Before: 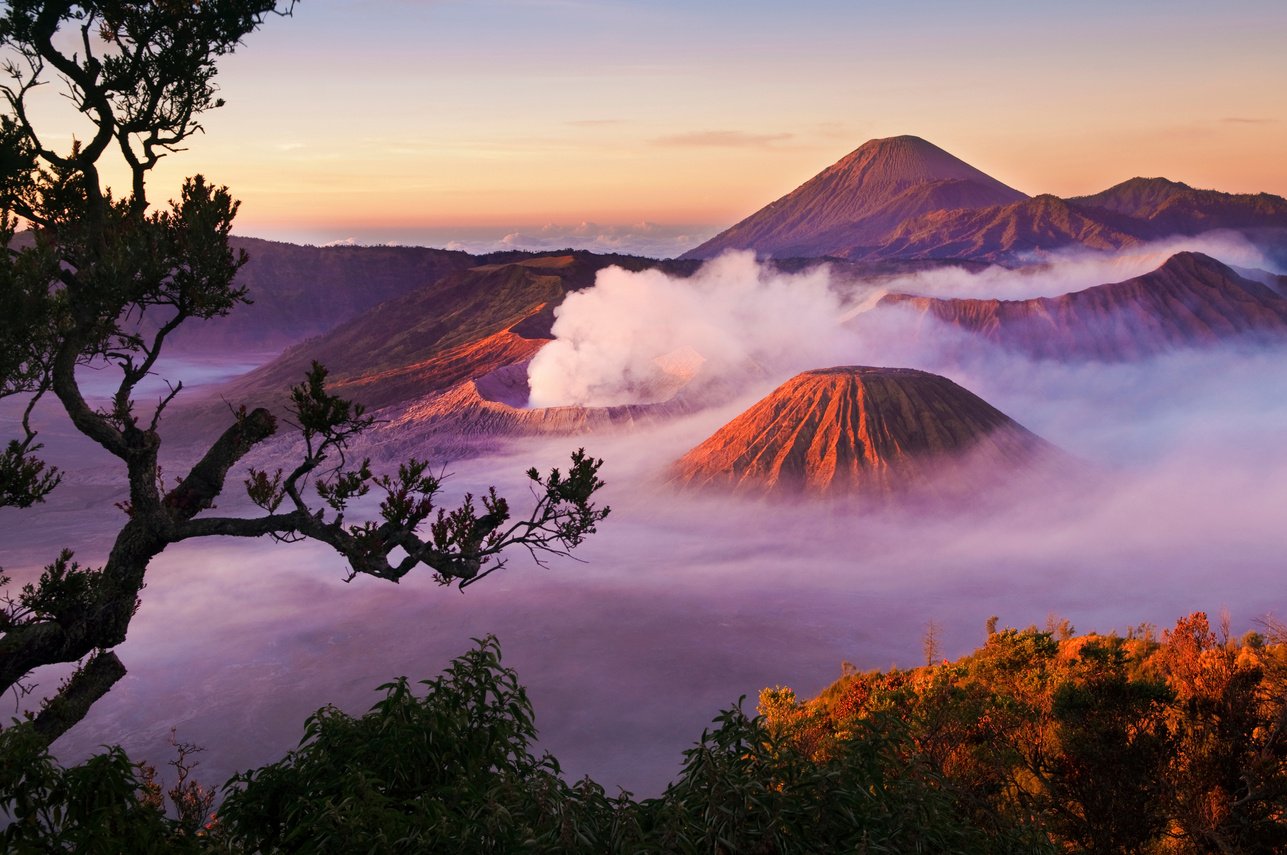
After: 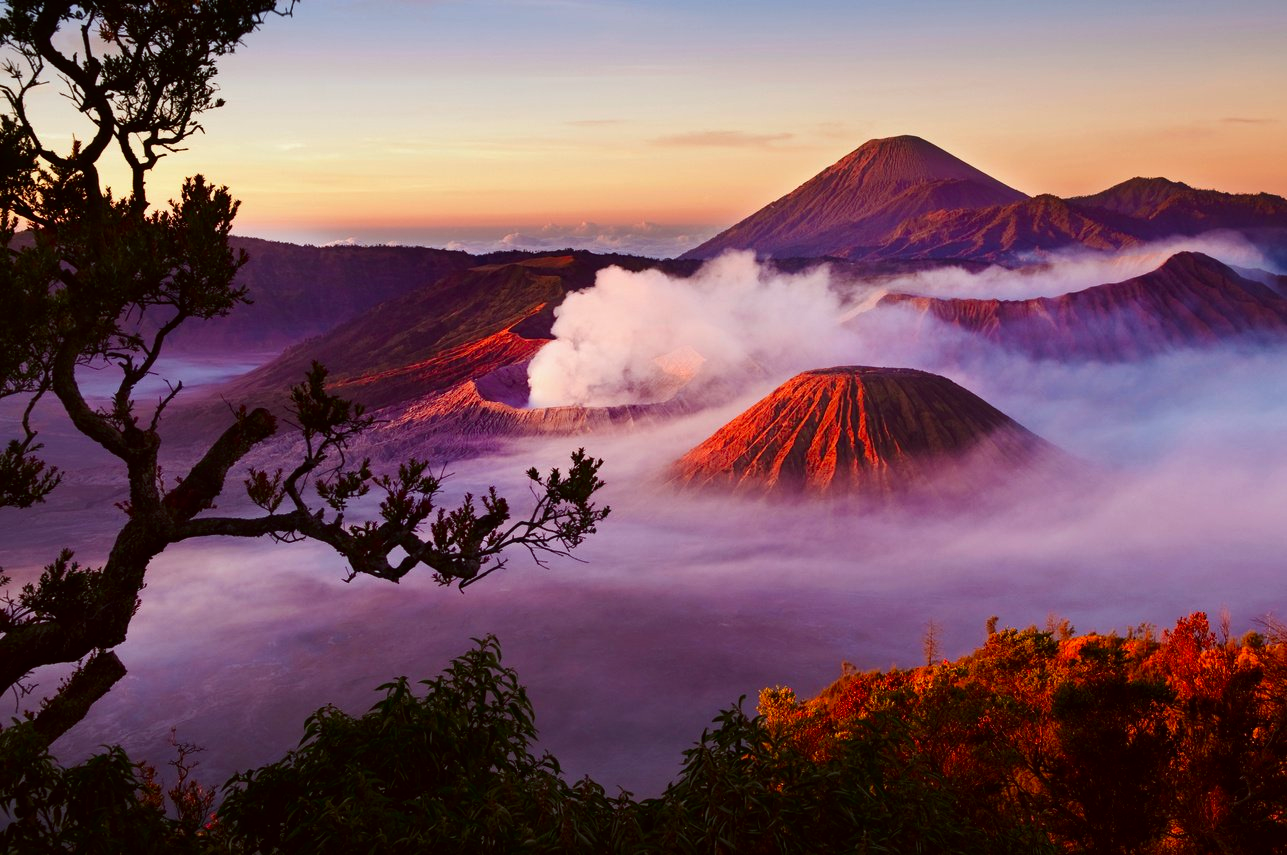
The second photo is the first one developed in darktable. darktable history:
contrast brightness saturation: contrast 0.116, brightness -0.116, saturation 0.205
color correction: highlights a* -4.9, highlights b* -3.1, shadows a* 4.14, shadows b* 4.38
